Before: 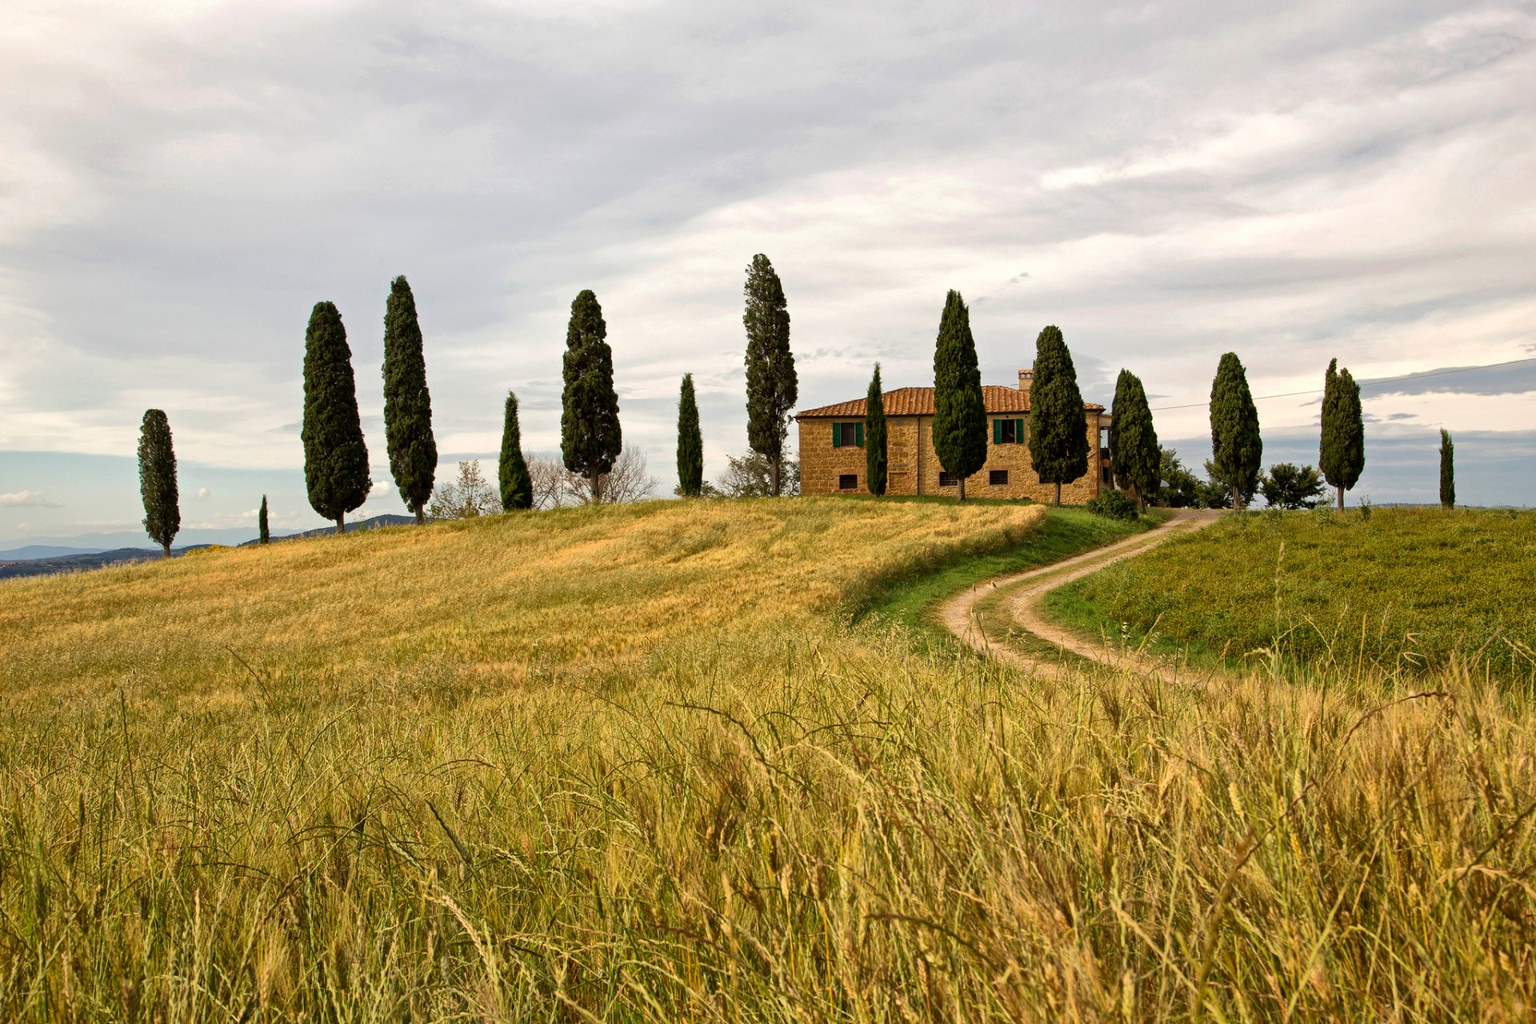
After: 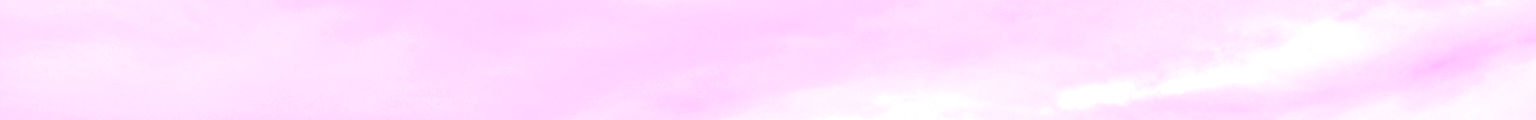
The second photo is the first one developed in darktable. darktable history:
crop and rotate: left 9.644%, top 9.491%, right 6.021%, bottom 80.509%
exposure: black level correction 0.001, exposure 0.14 EV, compensate highlight preservation false
white balance: red 4.26, blue 1.802
